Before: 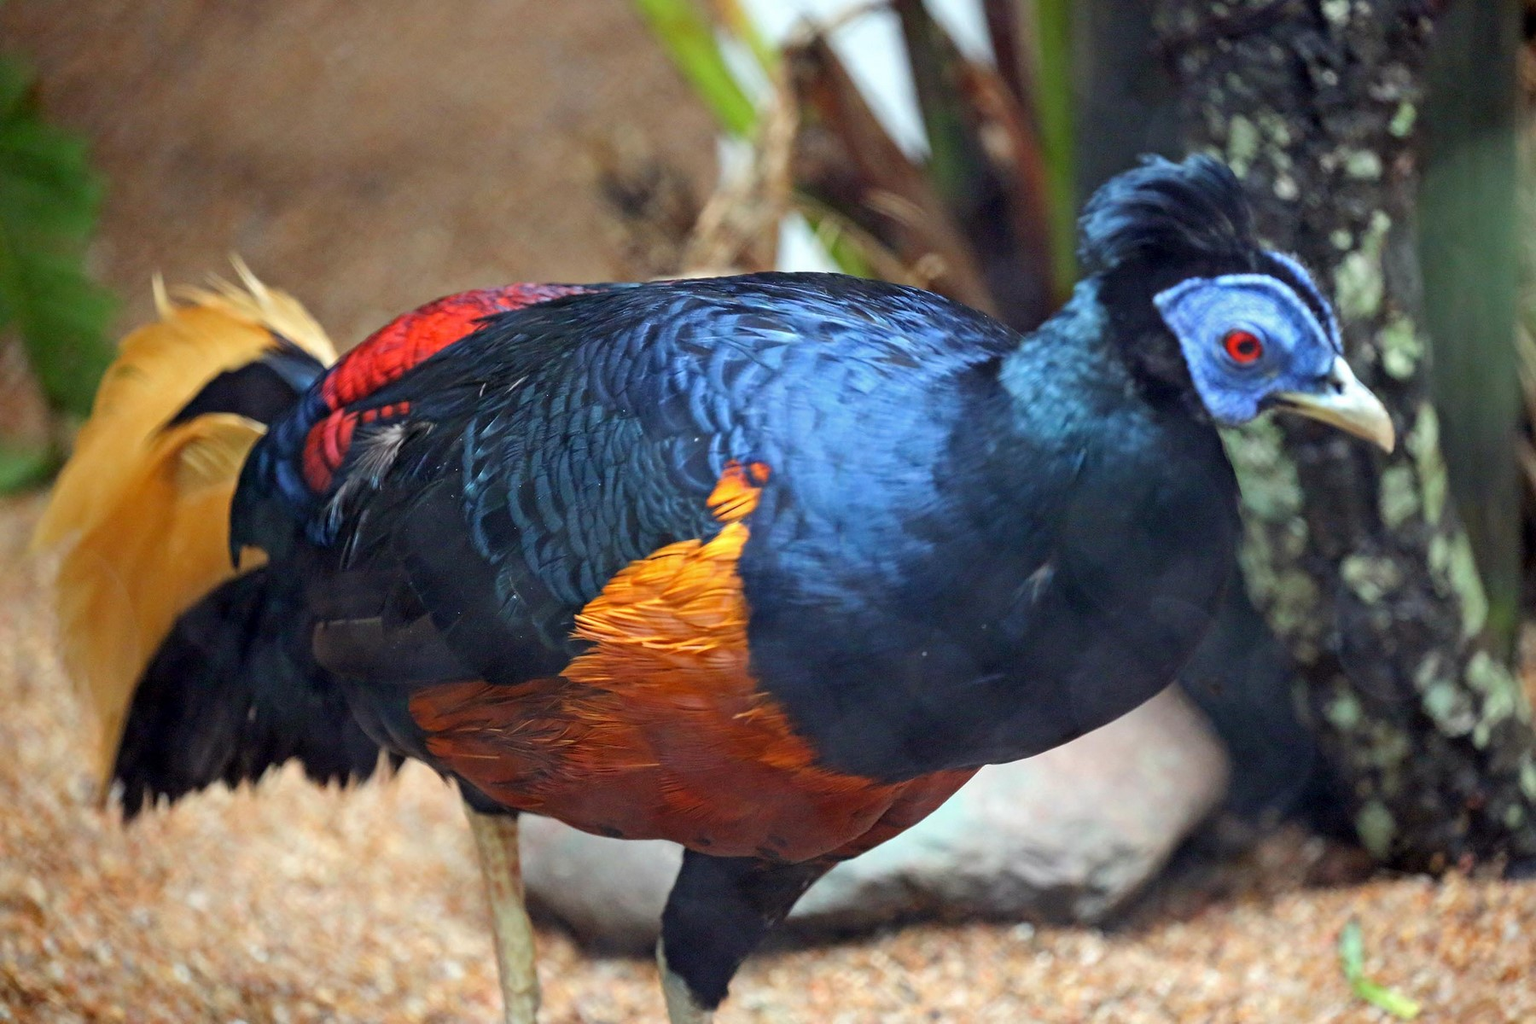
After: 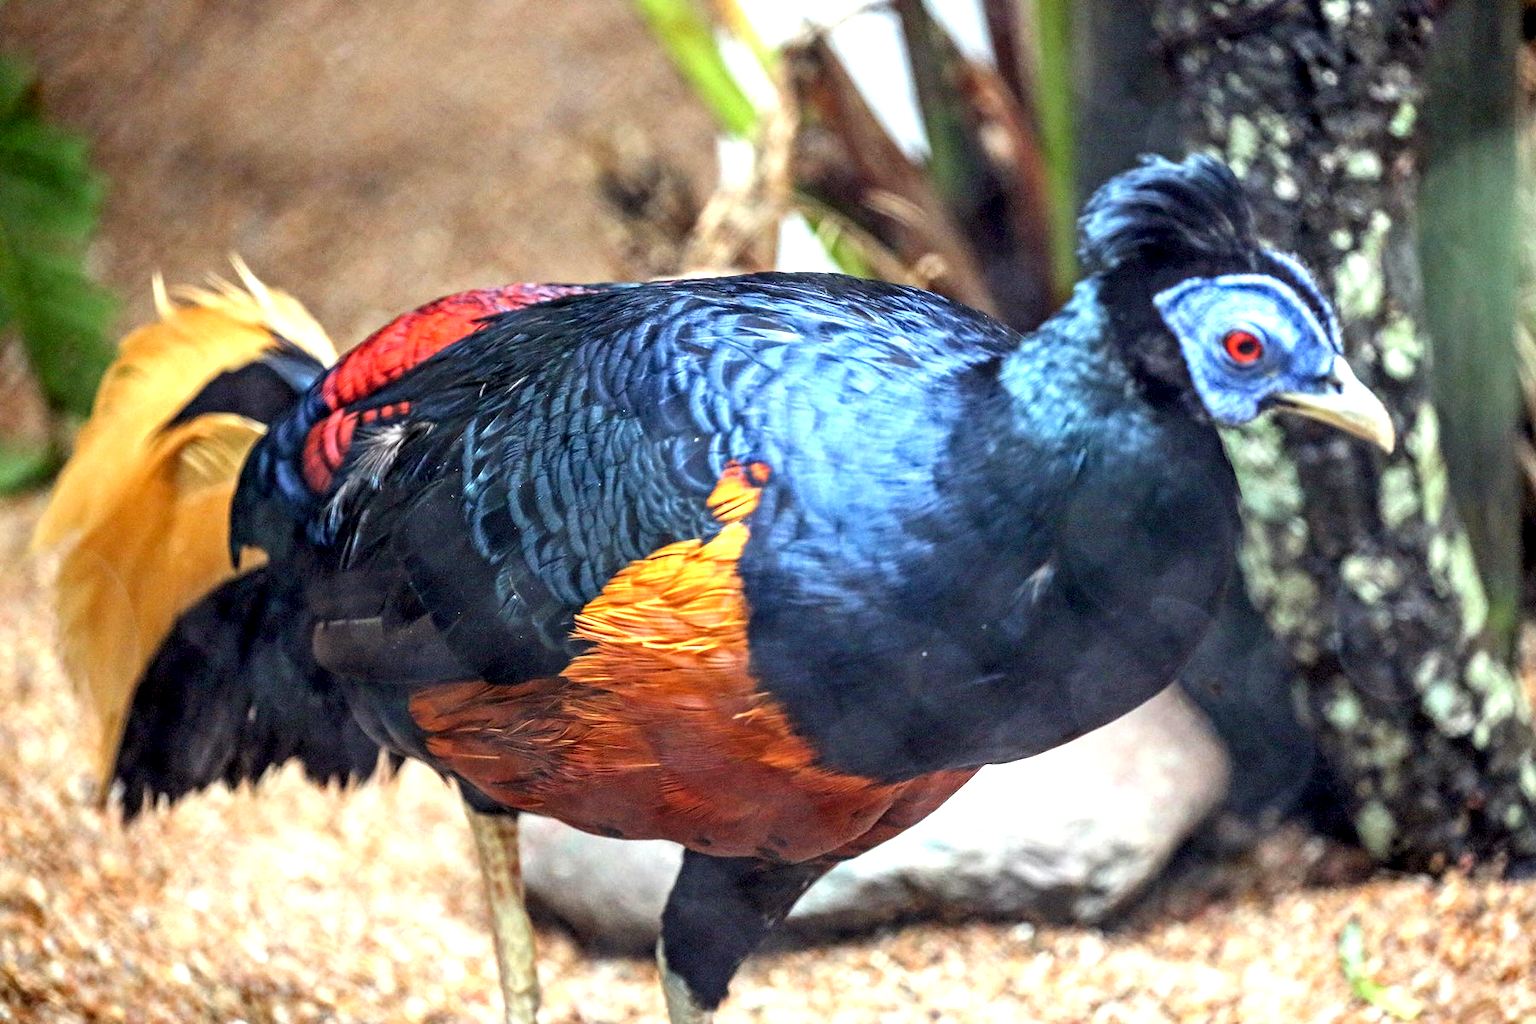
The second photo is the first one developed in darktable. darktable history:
exposure: black level correction 0, exposure 1.125 EV, compensate exposure bias true, compensate highlight preservation false
local contrast: detail 160%
